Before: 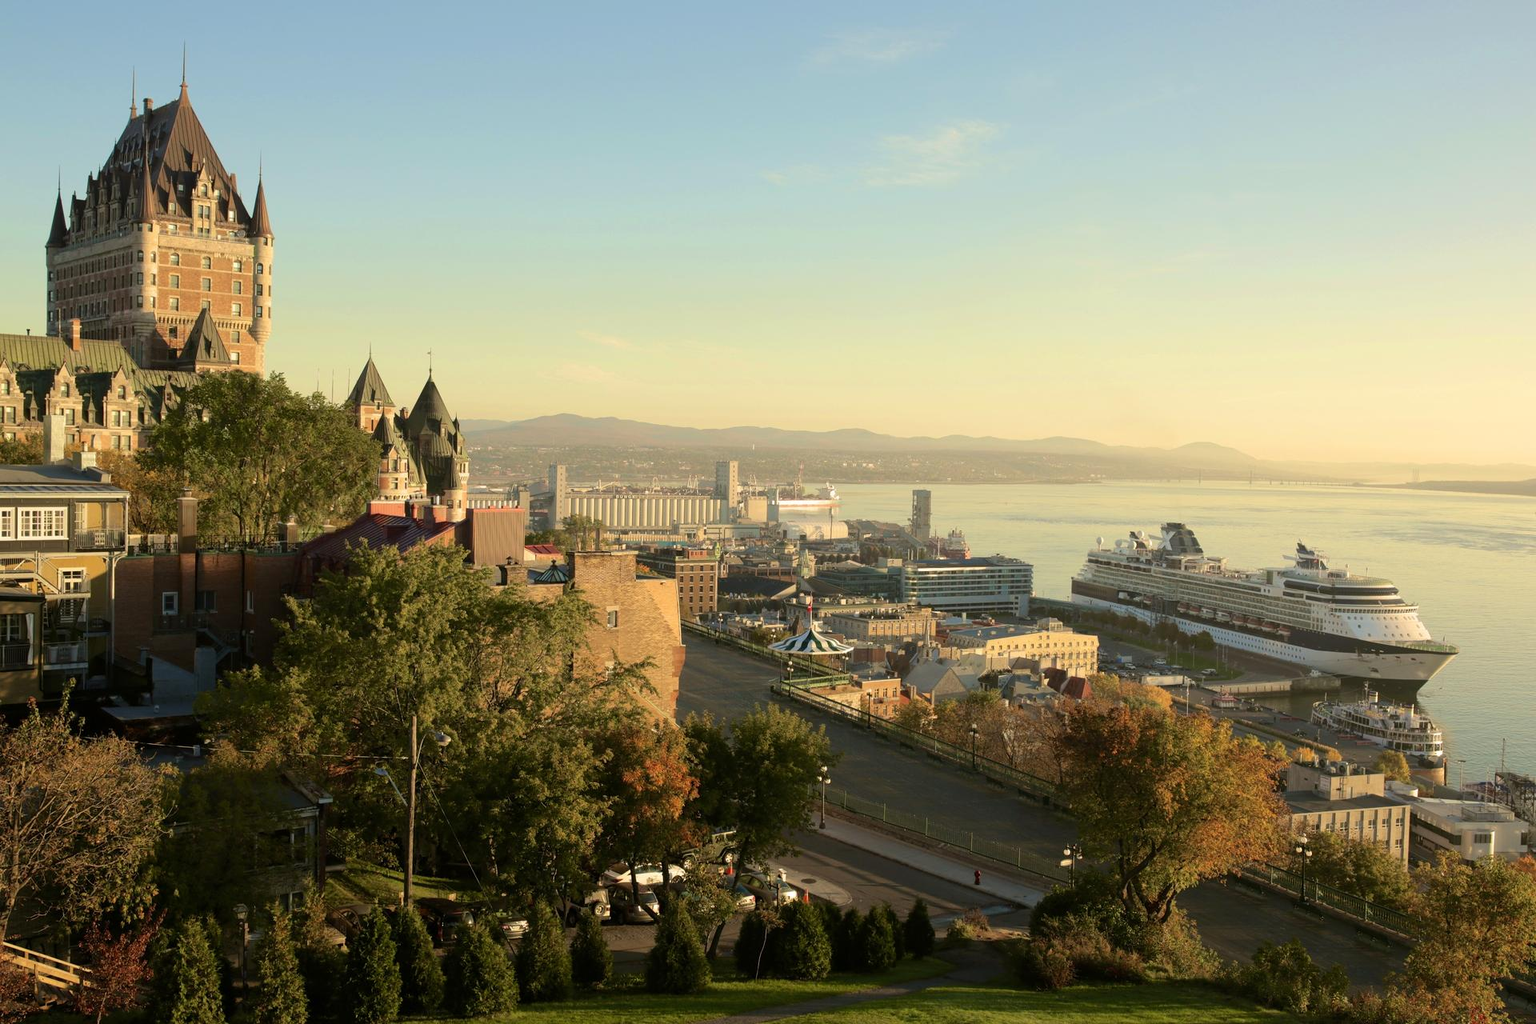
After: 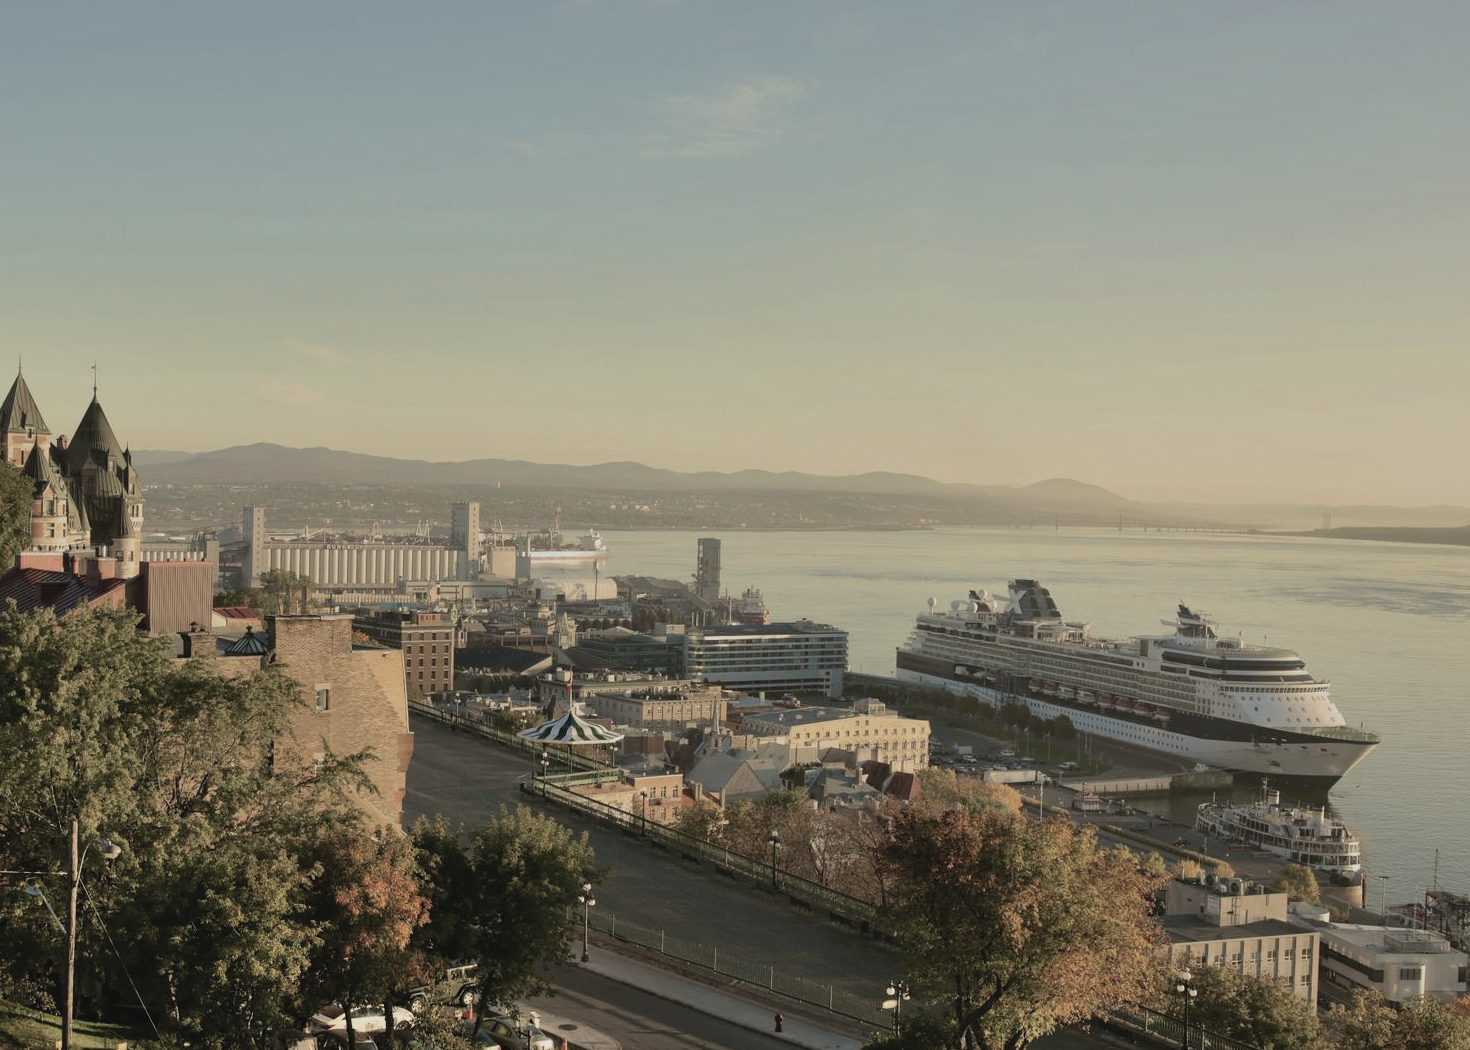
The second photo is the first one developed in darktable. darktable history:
exposure: exposure -0.492 EV, compensate highlight preservation false
contrast brightness saturation: contrast -0.05, saturation -0.41
crop: left 23.095%, top 5.827%, bottom 11.854%
shadows and highlights: soften with gaussian
